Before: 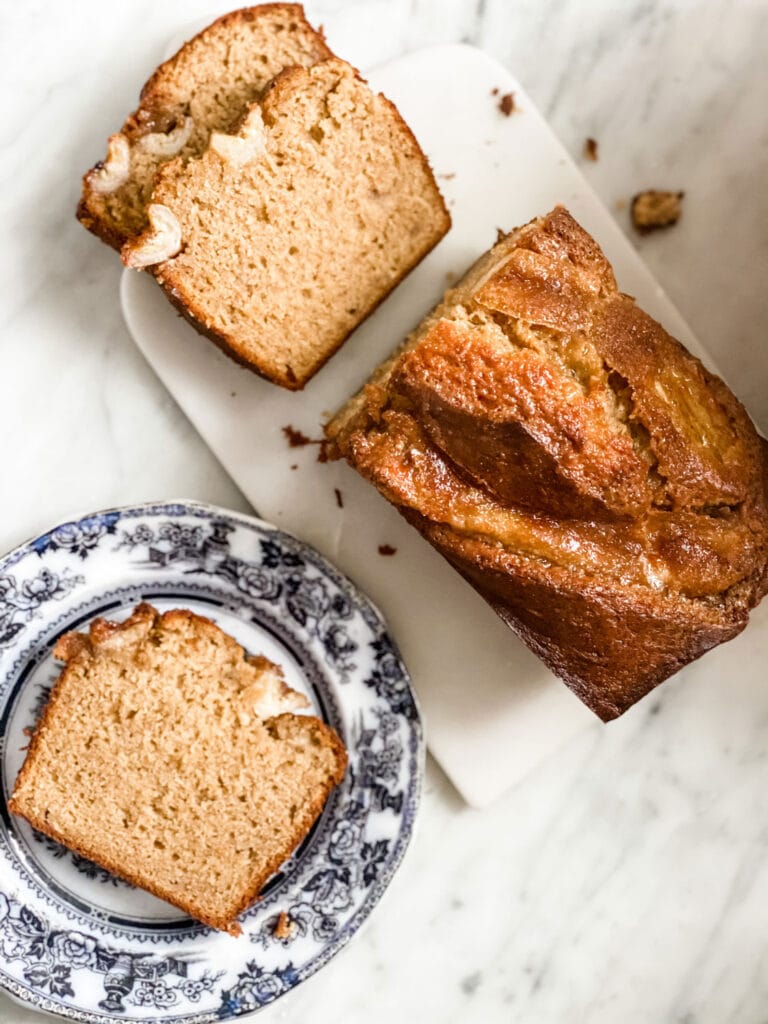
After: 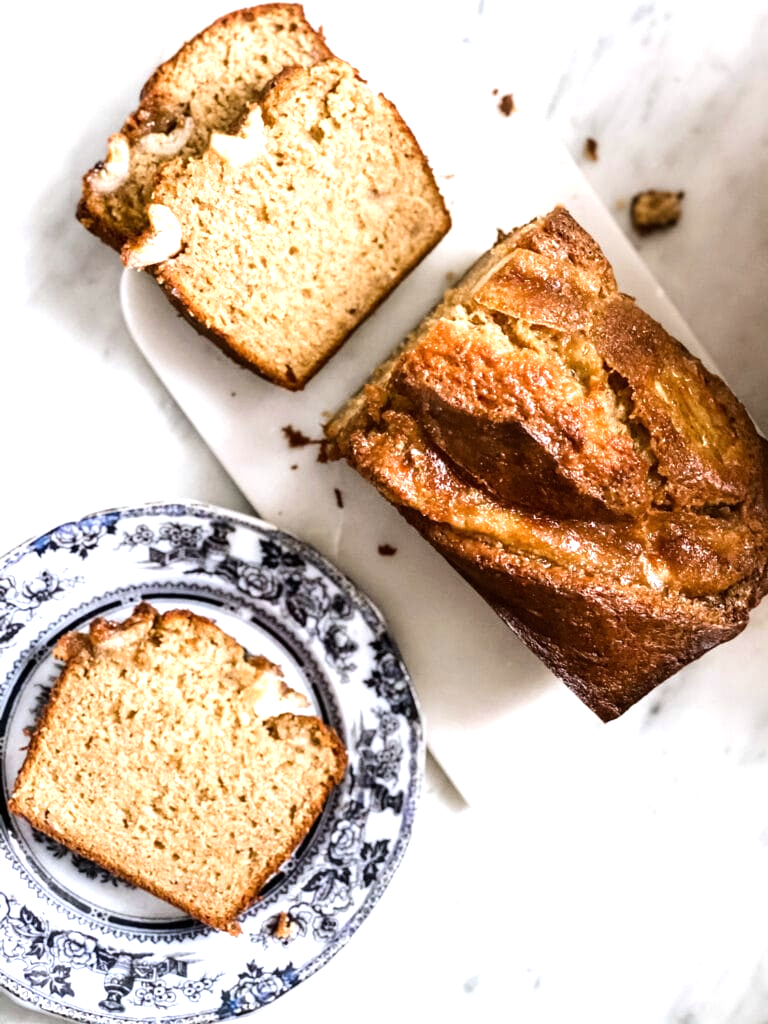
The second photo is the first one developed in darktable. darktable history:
tone equalizer: -8 EV -0.75 EV, -7 EV -0.7 EV, -6 EV -0.6 EV, -5 EV -0.4 EV, -3 EV 0.4 EV, -2 EV 0.6 EV, -1 EV 0.7 EV, +0 EV 0.75 EV, edges refinement/feathering 500, mask exposure compensation -1.57 EV, preserve details no
white balance: red 0.984, blue 1.059
